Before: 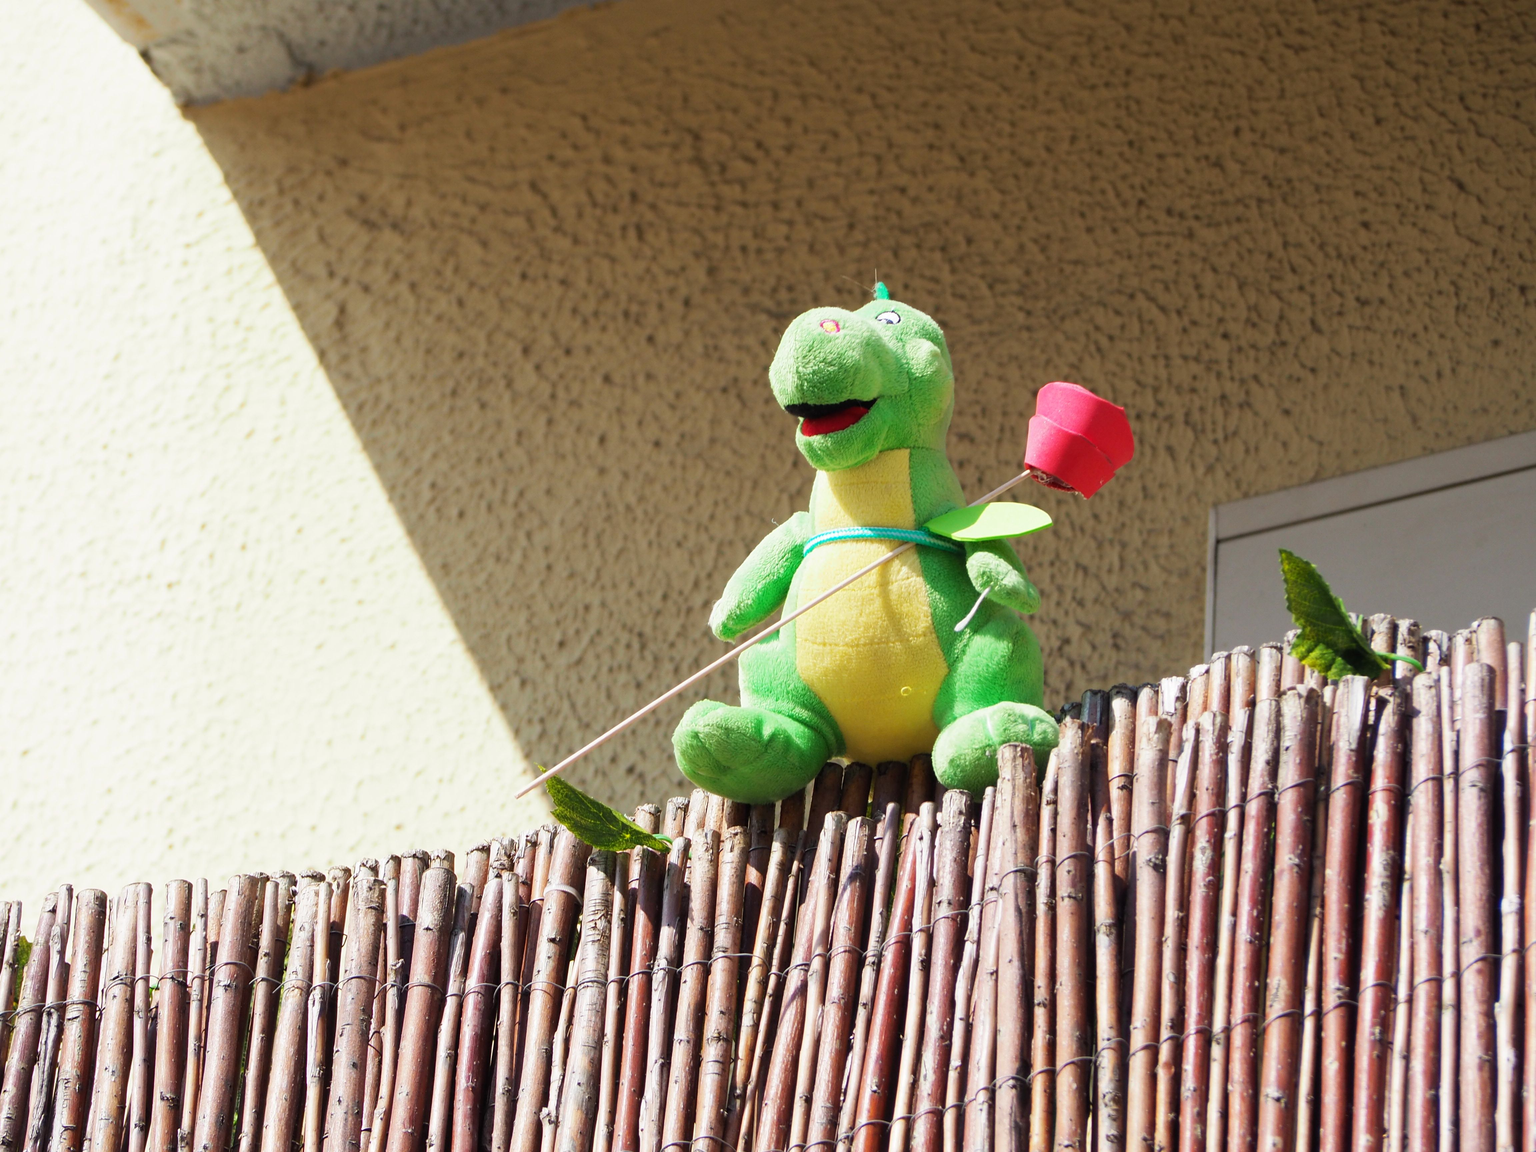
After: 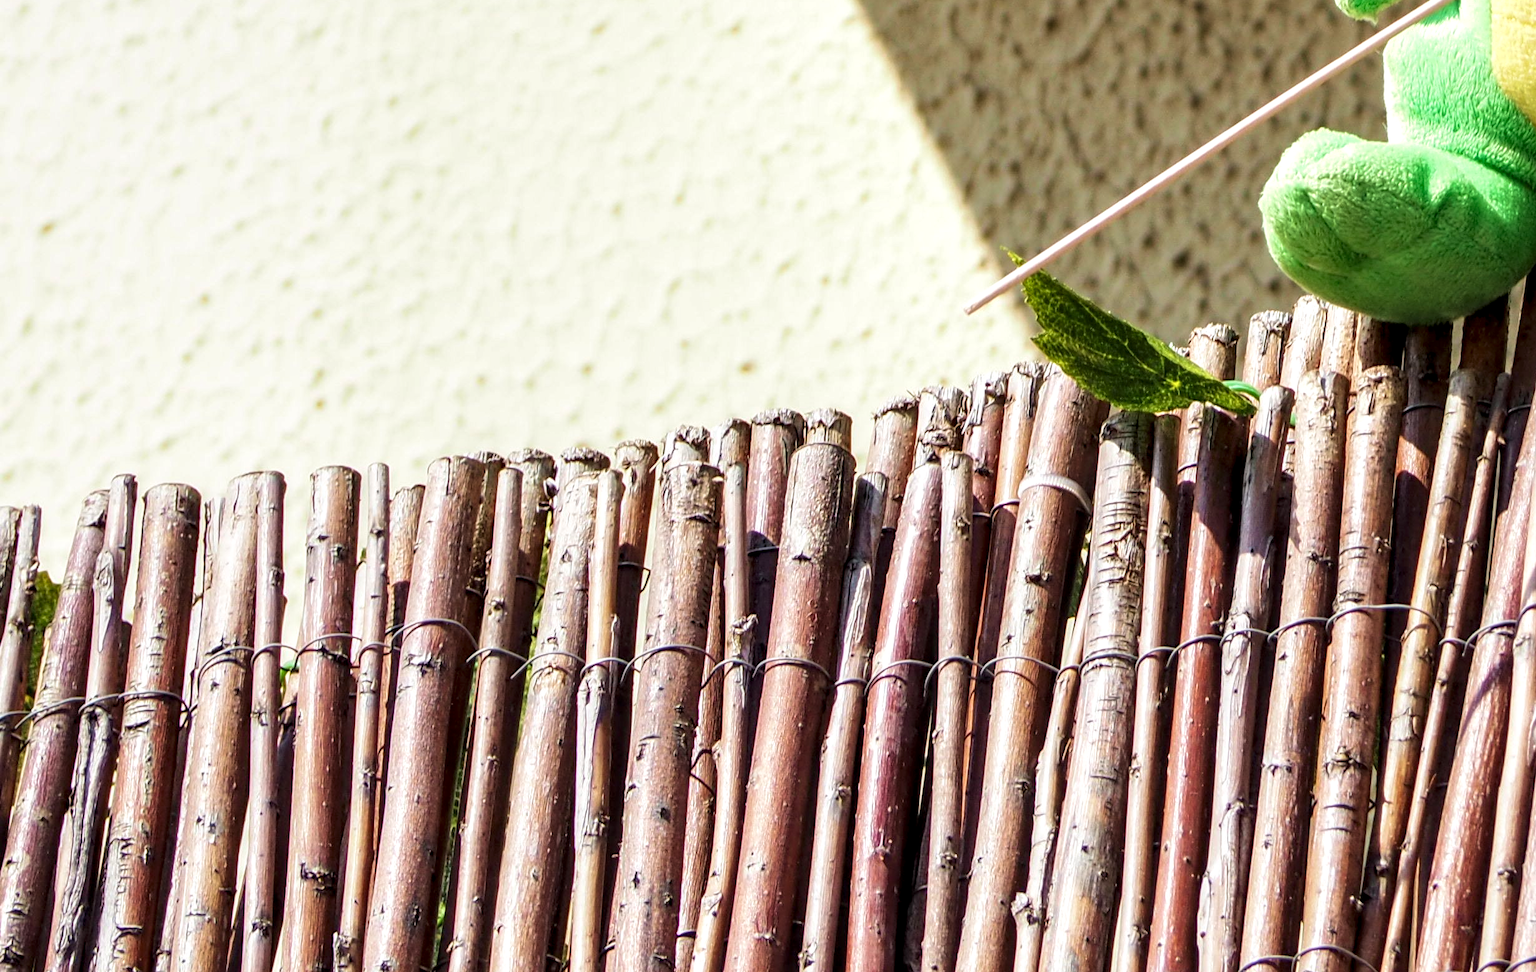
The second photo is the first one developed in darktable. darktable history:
velvia: on, module defaults
local contrast: detail 160%
crop and rotate: top 54.778%, right 46.61%, bottom 0.159%
